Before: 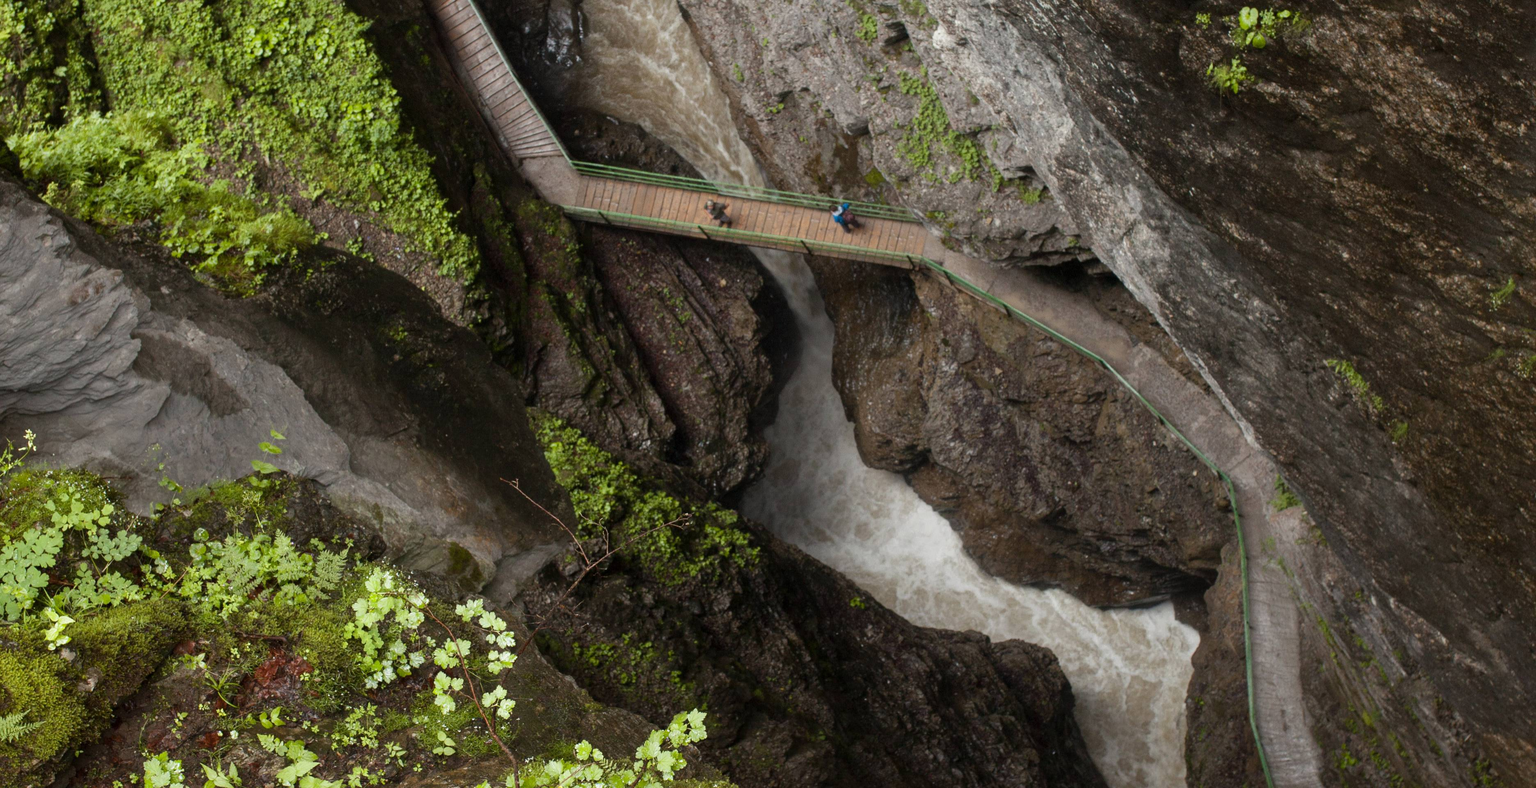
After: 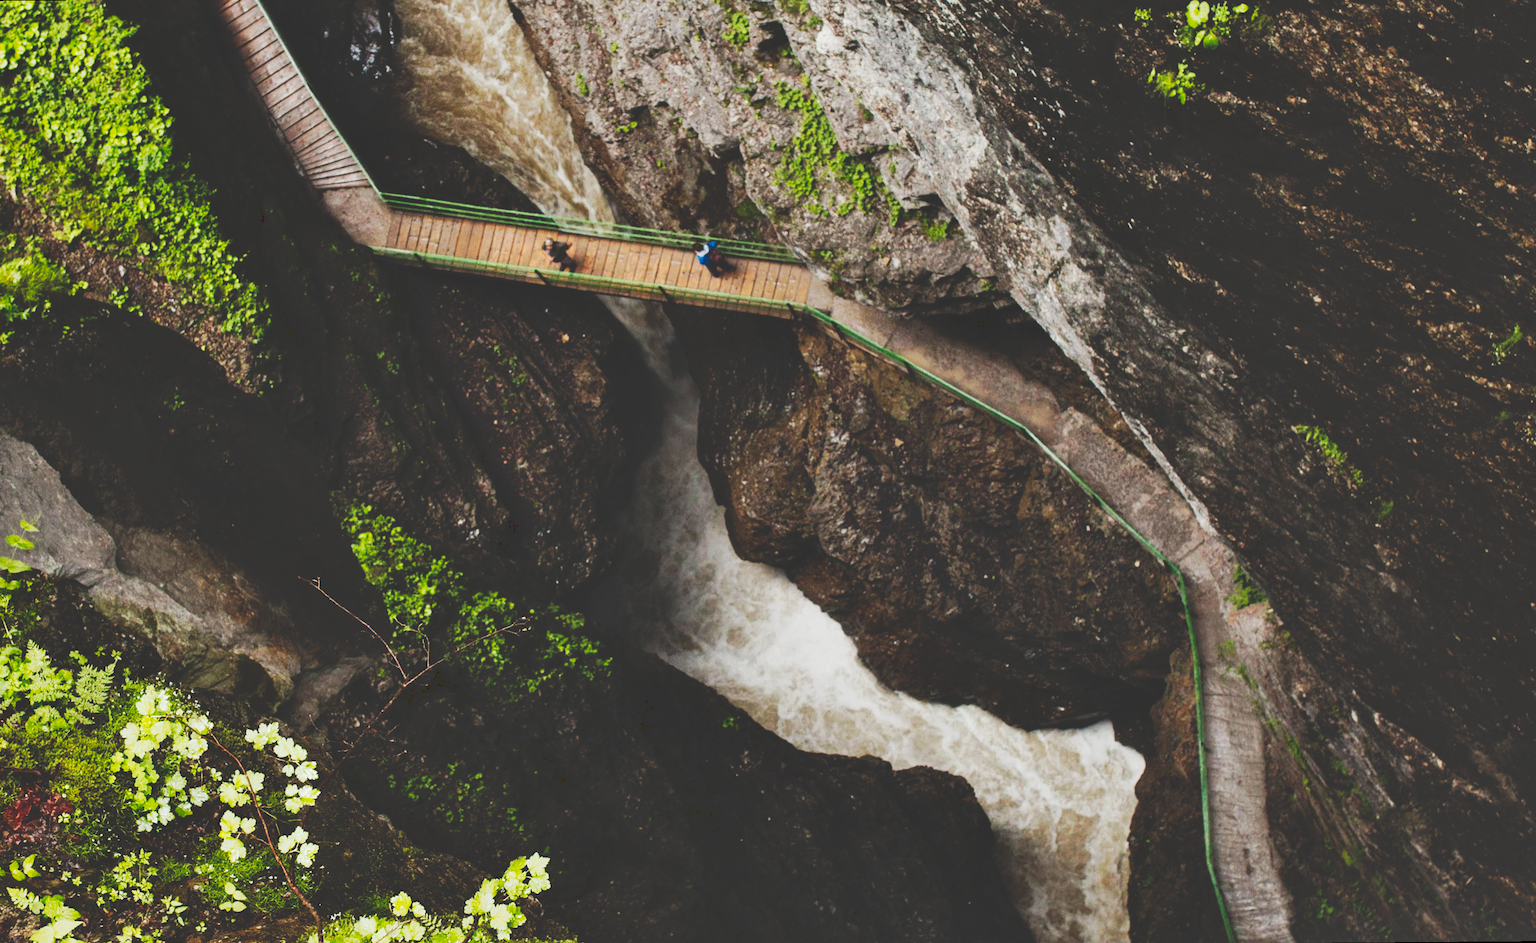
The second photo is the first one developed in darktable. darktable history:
crop: left 16.145%
tone curve: curves: ch0 [(0, 0) (0.003, 0.184) (0.011, 0.184) (0.025, 0.189) (0.044, 0.192) (0.069, 0.194) (0.1, 0.2) (0.136, 0.202) (0.177, 0.206) (0.224, 0.214) (0.277, 0.243) (0.335, 0.297) (0.399, 0.39) (0.468, 0.508) (0.543, 0.653) (0.623, 0.754) (0.709, 0.834) (0.801, 0.887) (0.898, 0.925) (1, 1)], preserve colors none
rotate and perspective: rotation -0.45°, automatic cropping original format, crop left 0.008, crop right 0.992, crop top 0.012, crop bottom 0.988
shadows and highlights: shadows 29.32, highlights -29.32, low approximation 0.01, soften with gaussian
